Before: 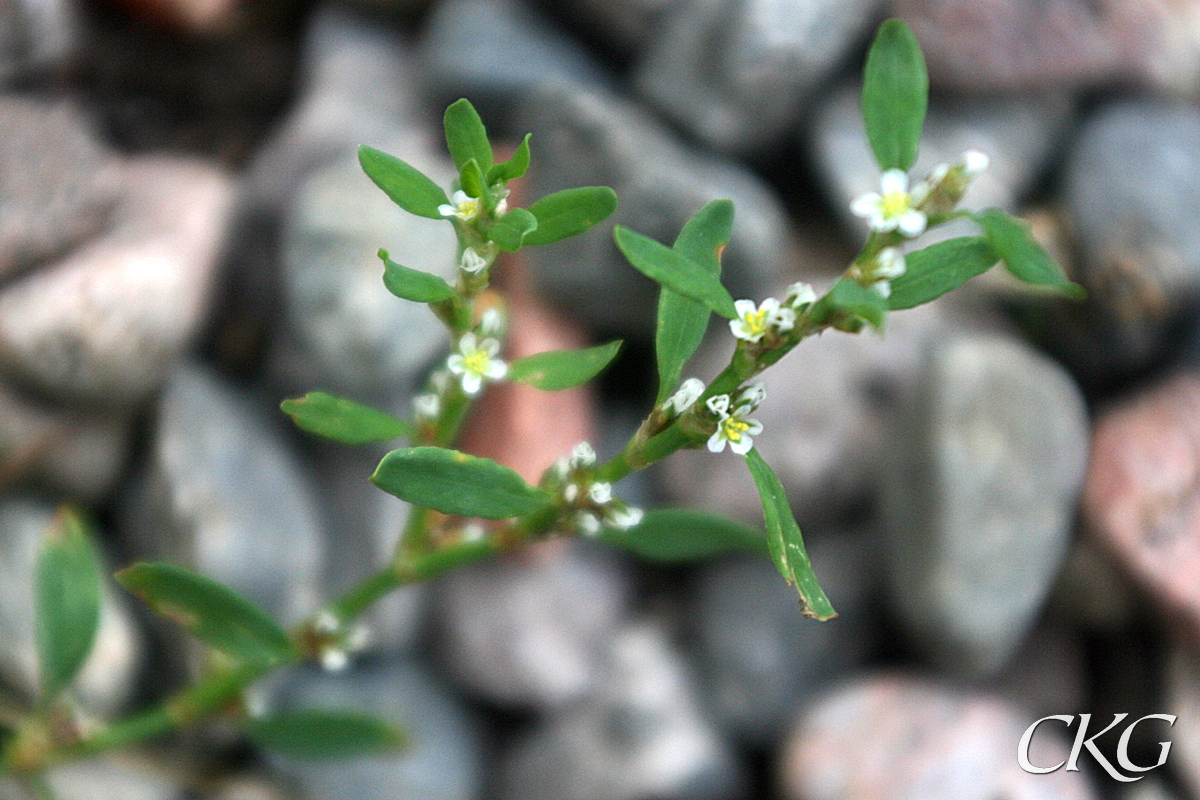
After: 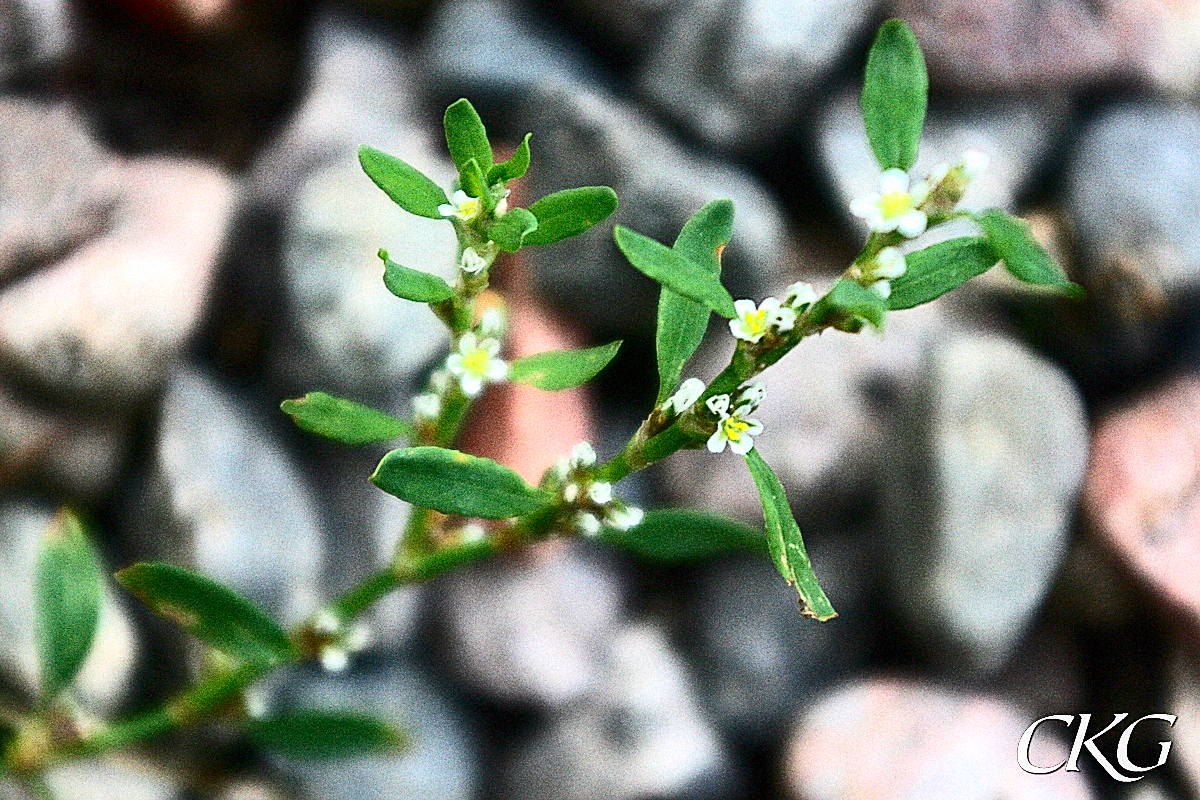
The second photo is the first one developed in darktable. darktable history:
grain: coarseness 14.49 ISO, strength 48.04%, mid-tones bias 35%
sharpen: radius 1.4, amount 1.25, threshold 0.7
contrast brightness saturation: contrast 0.4, brightness 0.05, saturation 0.25
